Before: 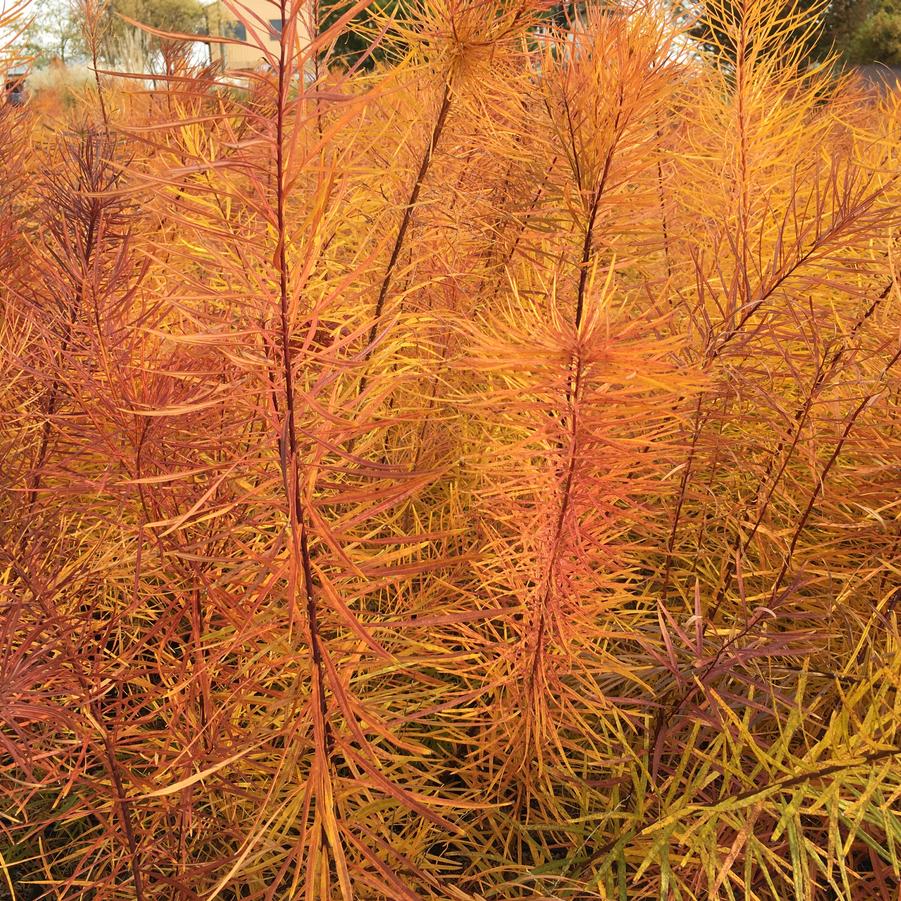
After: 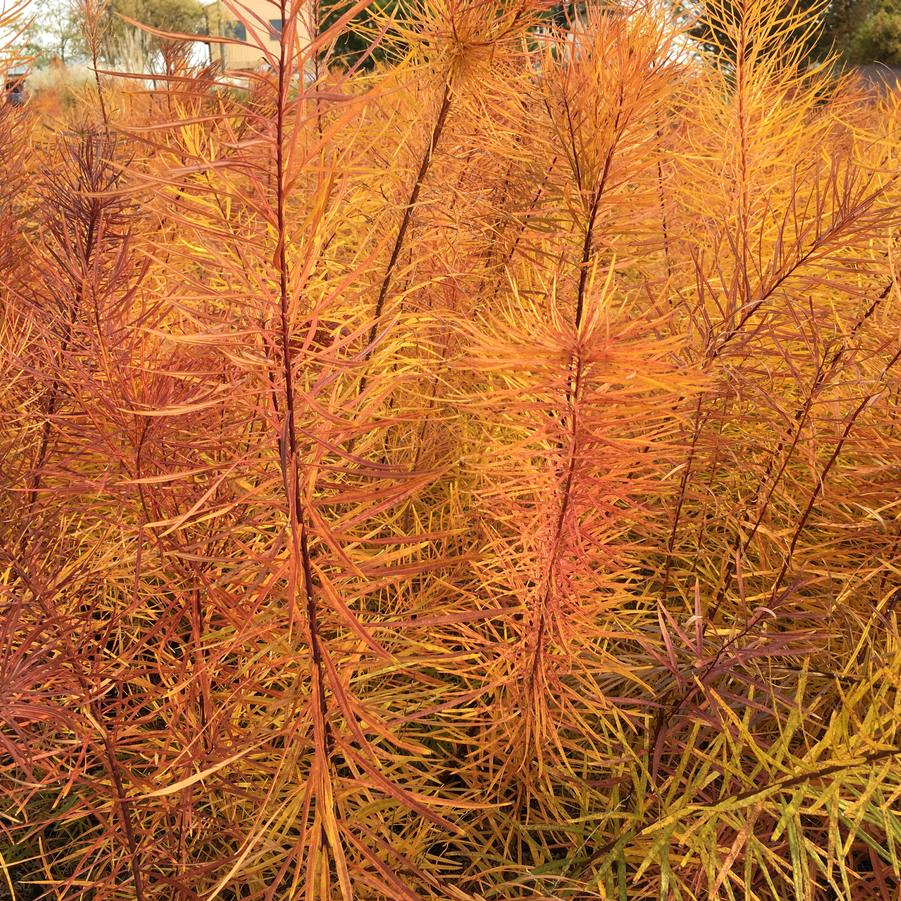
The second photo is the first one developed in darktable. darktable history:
local contrast: highlights 107%, shadows 101%, detail 119%, midtone range 0.2
